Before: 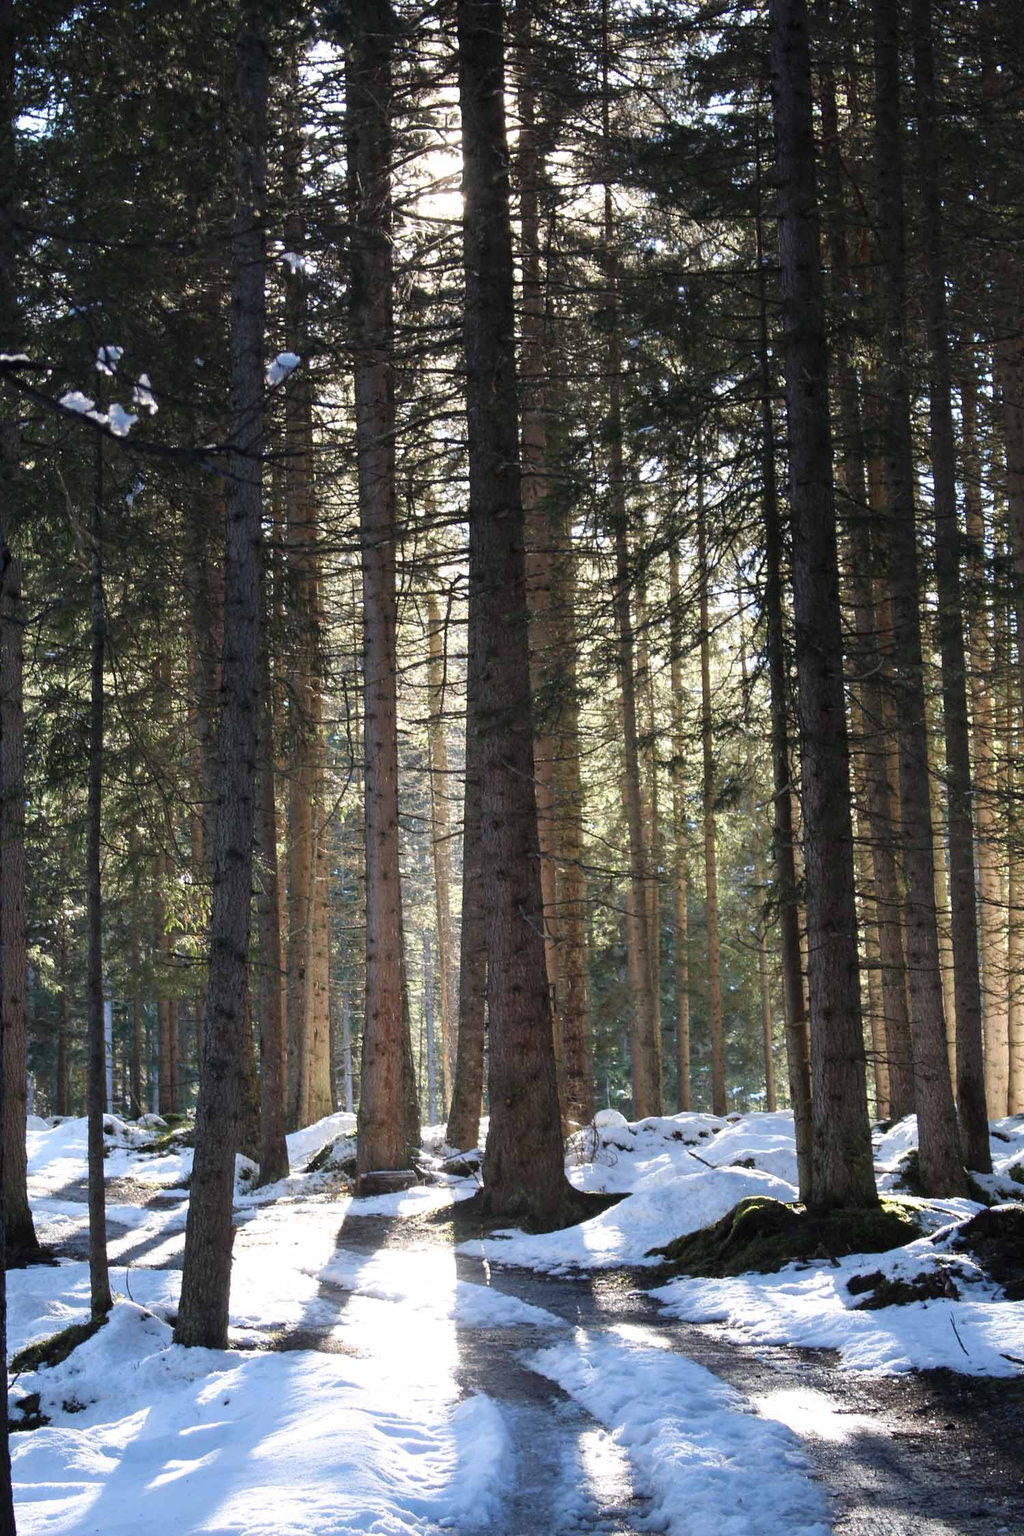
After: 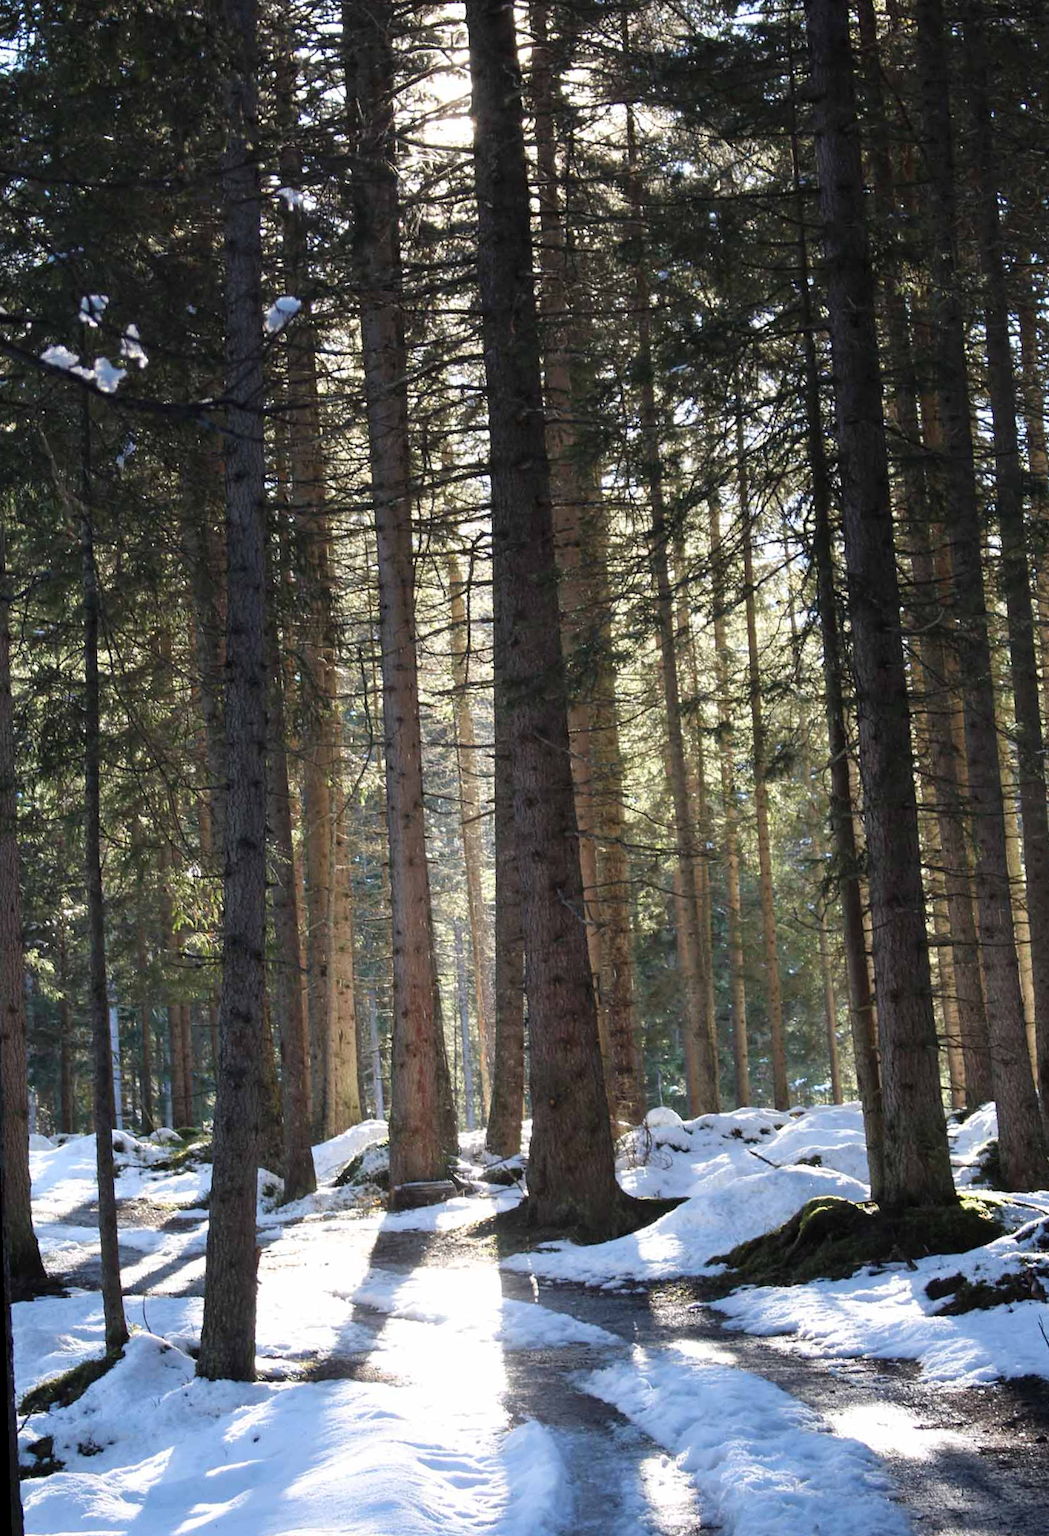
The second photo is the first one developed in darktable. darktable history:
color correction: highlights a* -0.137, highlights b* 0.137
crop: left 3.305%, top 6.436%, right 6.389%, bottom 3.258%
rotate and perspective: rotation -1.77°, lens shift (horizontal) 0.004, automatic cropping off
